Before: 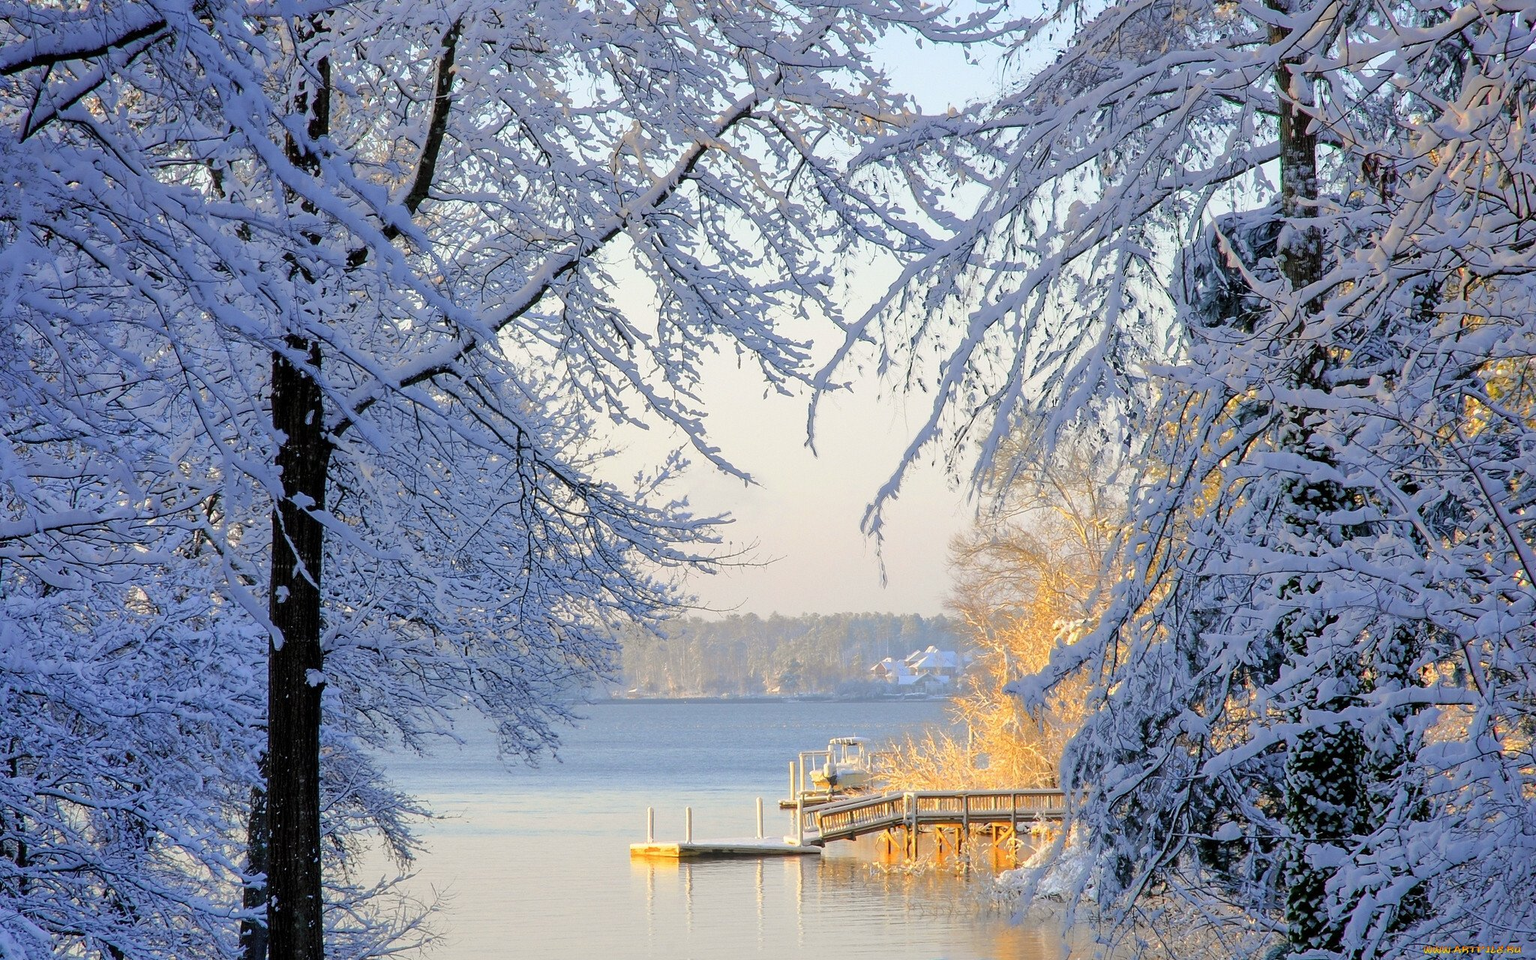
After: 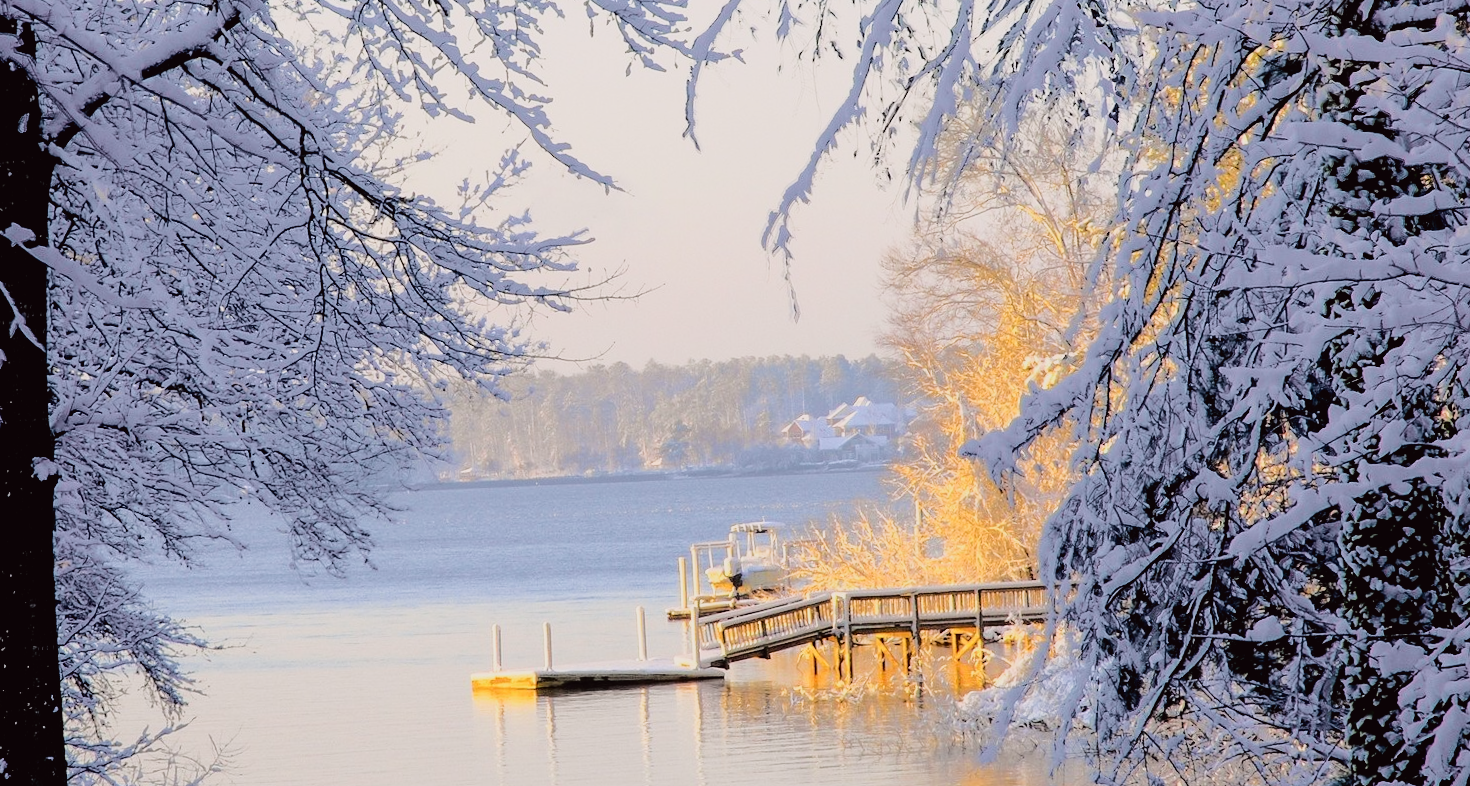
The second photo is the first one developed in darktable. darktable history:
crop and rotate: left 17.299%, top 35.115%, right 7.015%, bottom 1.024%
rotate and perspective: rotation -2.12°, lens shift (vertical) 0.009, lens shift (horizontal) -0.008, automatic cropping original format, crop left 0.036, crop right 0.964, crop top 0.05, crop bottom 0.959
tone curve: curves: ch0 [(0.003, 0.015) (0.104, 0.07) (0.236, 0.218) (0.401, 0.443) (0.495, 0.55) (0.65, 0.68) (0.832, 0.858) (1, 0.977)]; ch1 [(0, 0) (0.161, 0.092) (0.35, 0.33) (0.379, 0.401) (0.45, 0.466) (0.489, 0.499) (0.55, 0.56) (0.621, 0.615) (0.718, 0.734) (1, 1)]; ch2 [(0, 0) (0.369, 0.427) (0.44, 0.434) (0.502, 0.501) (0.557, 0.55) (0.586, 0.59) (1, 1)], color space Lab, independent channels, preserve colors none
filmic rgb: black relative exposure -5 EV, hardness 2.88, contrast 1.3, highlights saturation mix -30%
